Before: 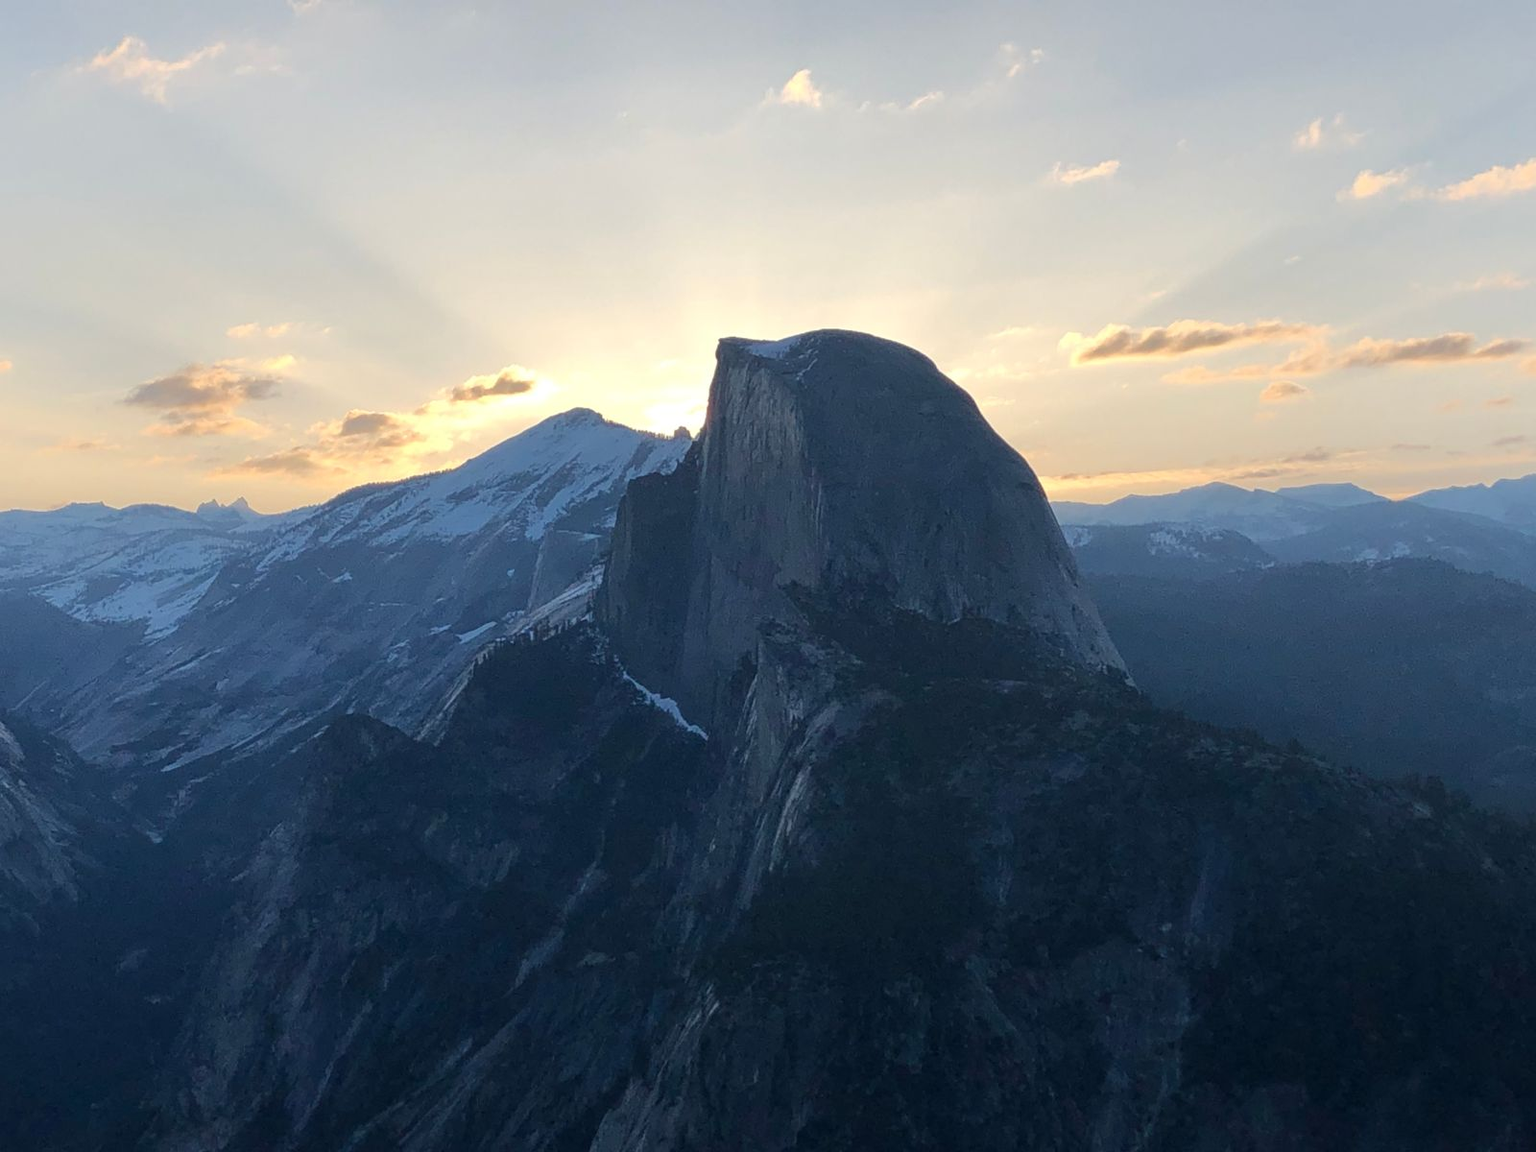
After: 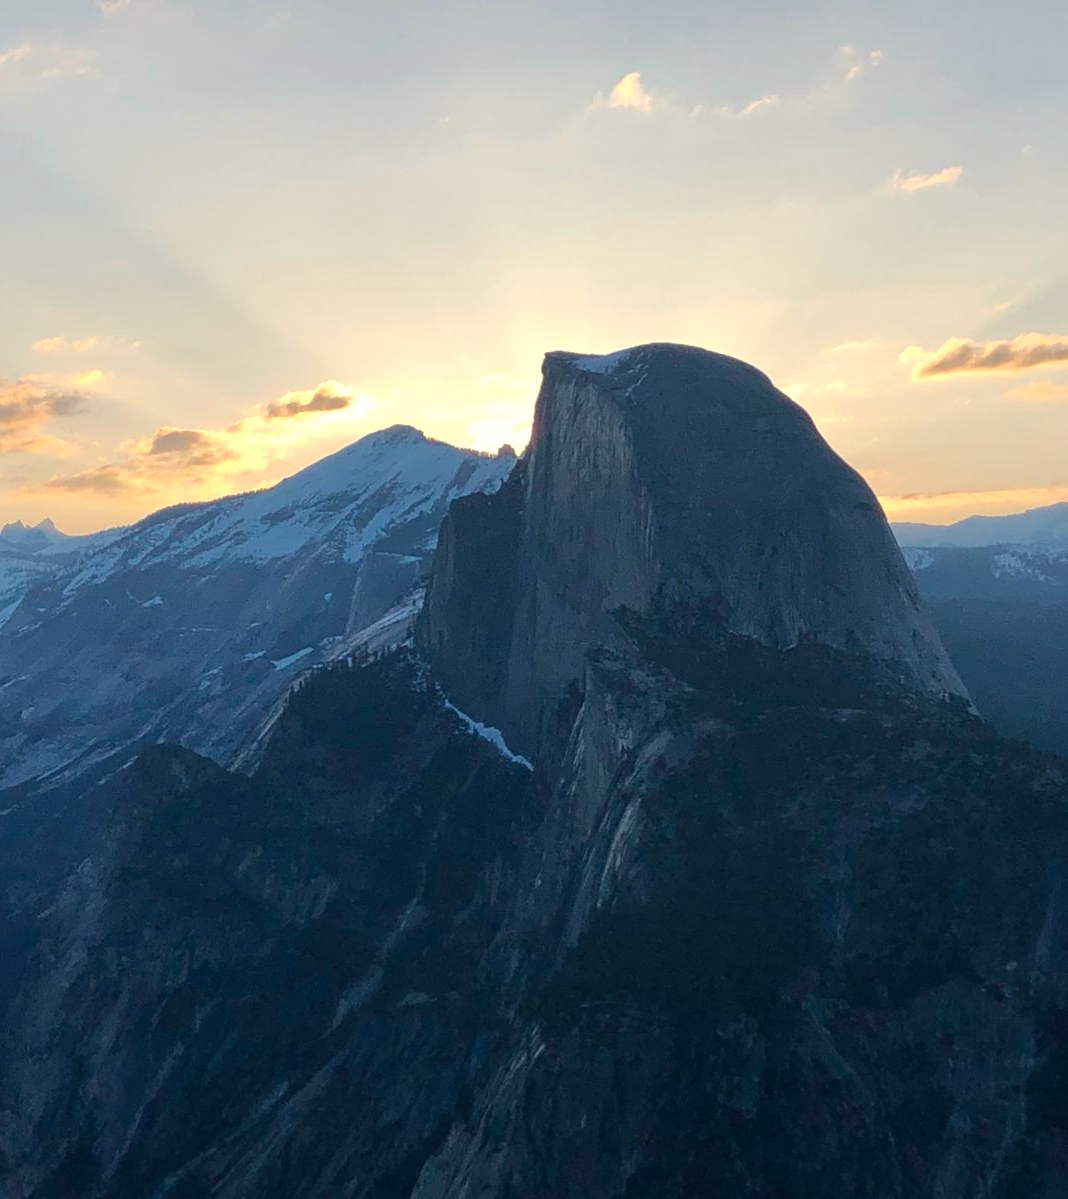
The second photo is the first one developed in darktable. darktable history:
crop and rotate: left 12.77%, right 20.431%
color correction: highlights b* 2.91
tone equalizer: on, module defaults
